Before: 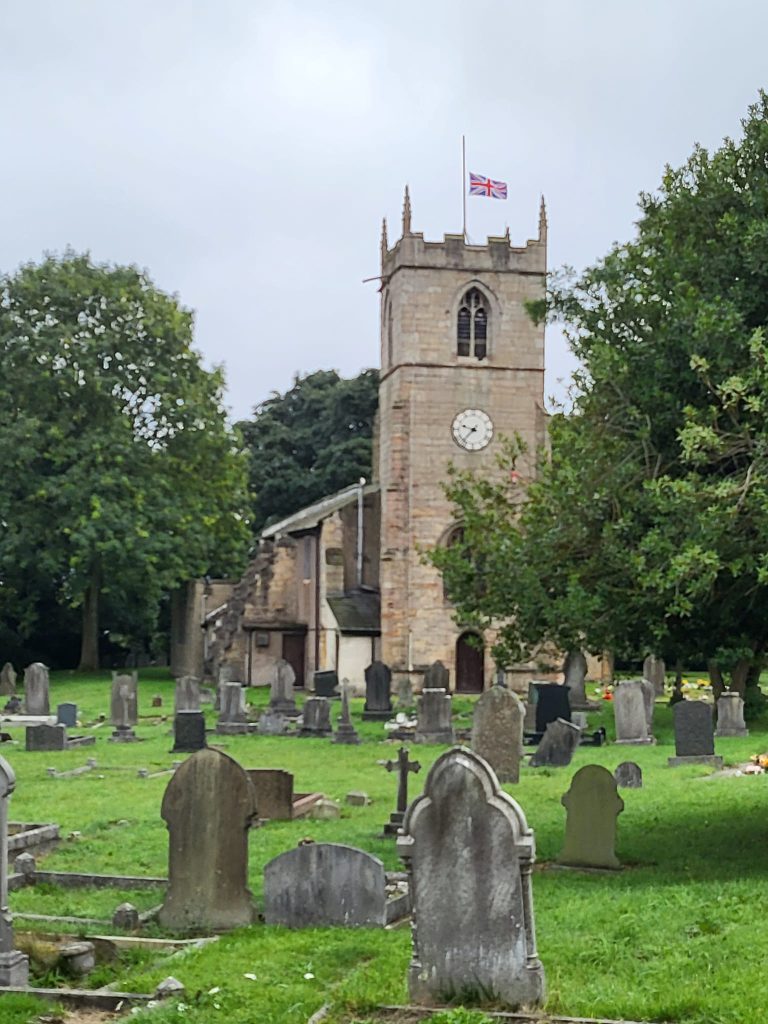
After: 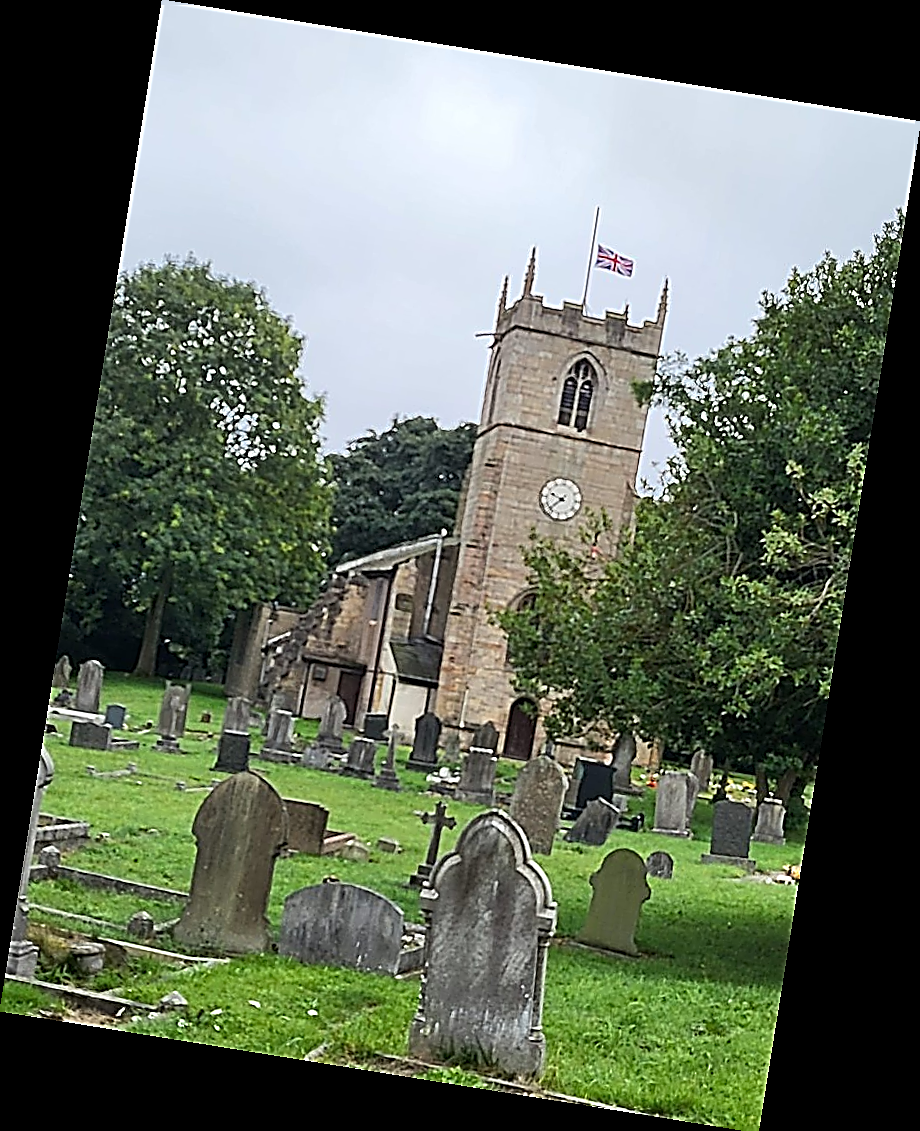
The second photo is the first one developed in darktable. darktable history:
rotate and perspective: rotation 9.12°, automatic cropping off
crop: bottom 0.071%
sharpen: amount 2
